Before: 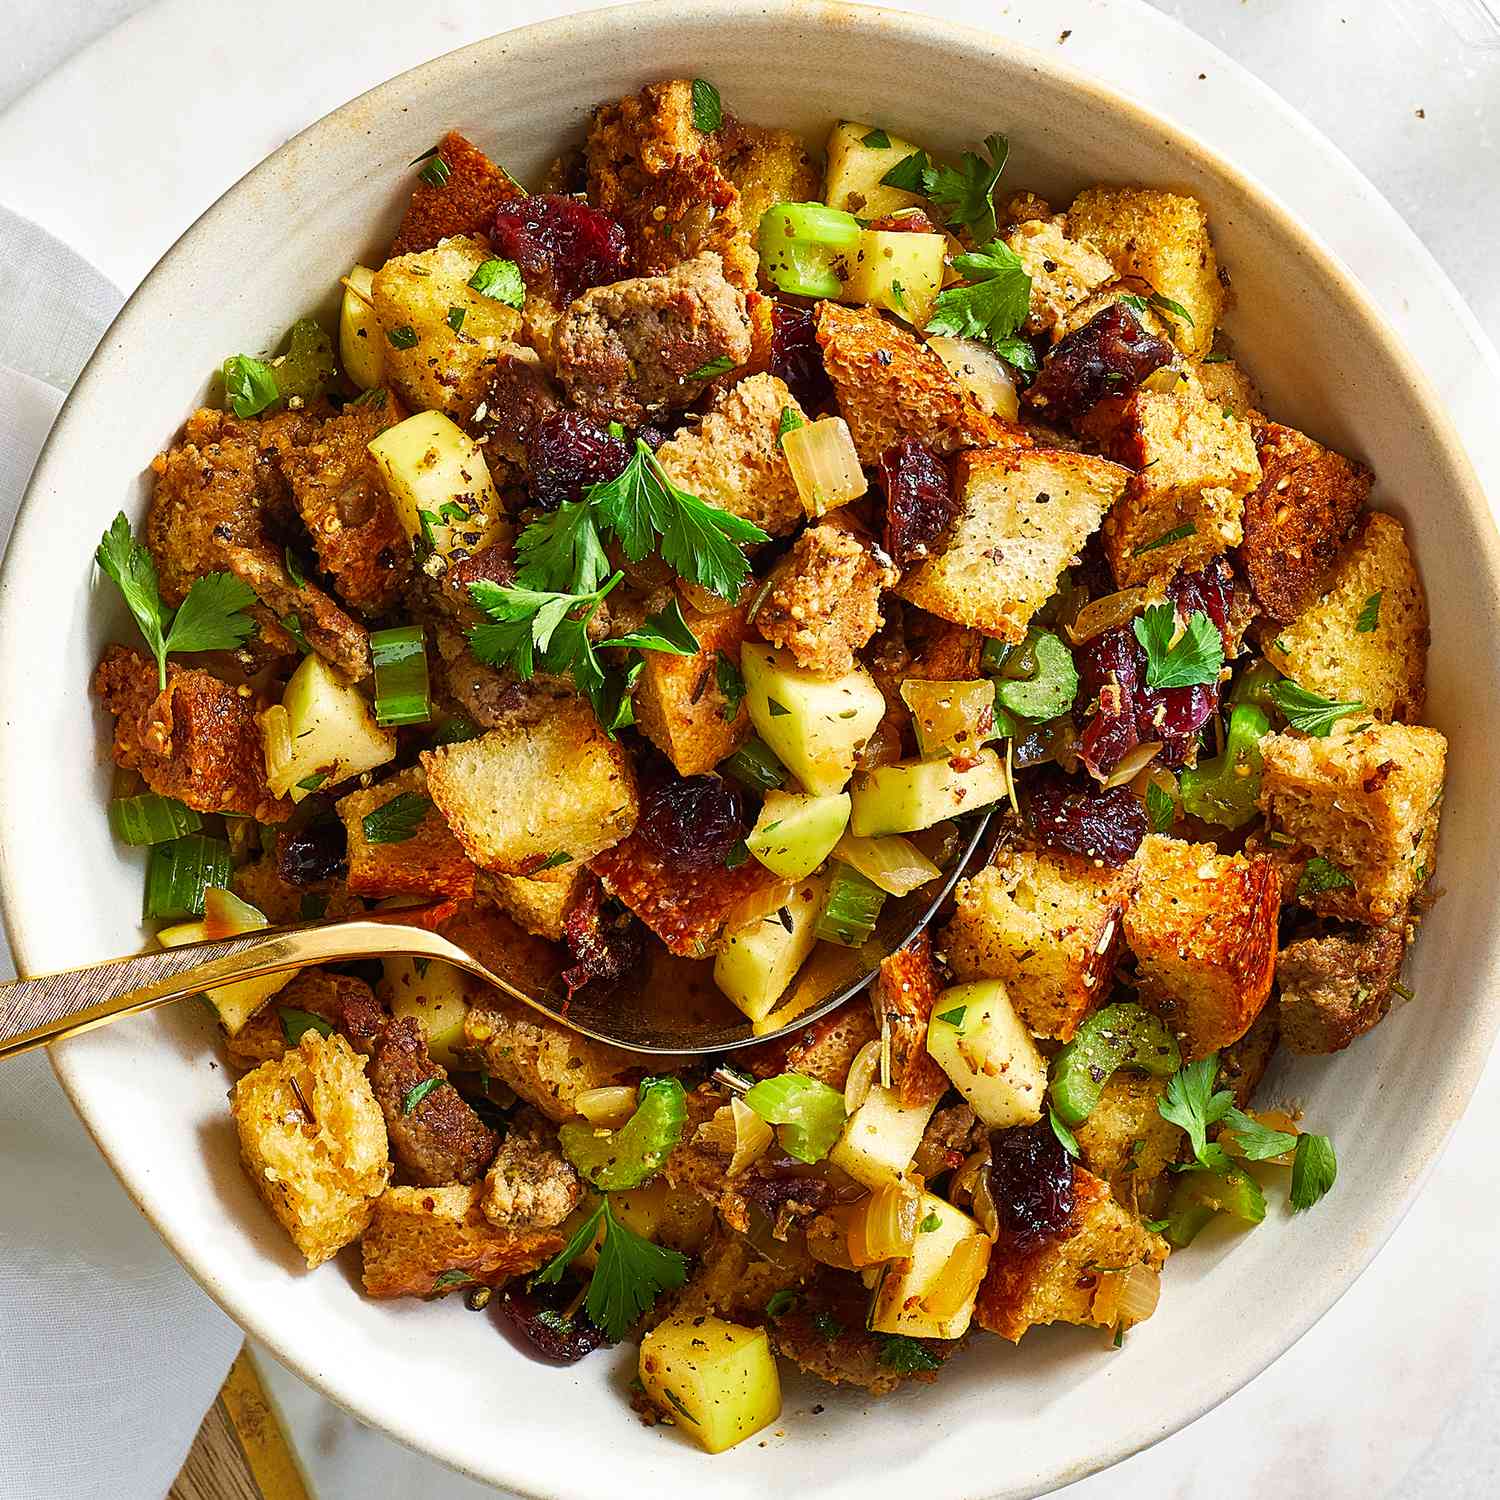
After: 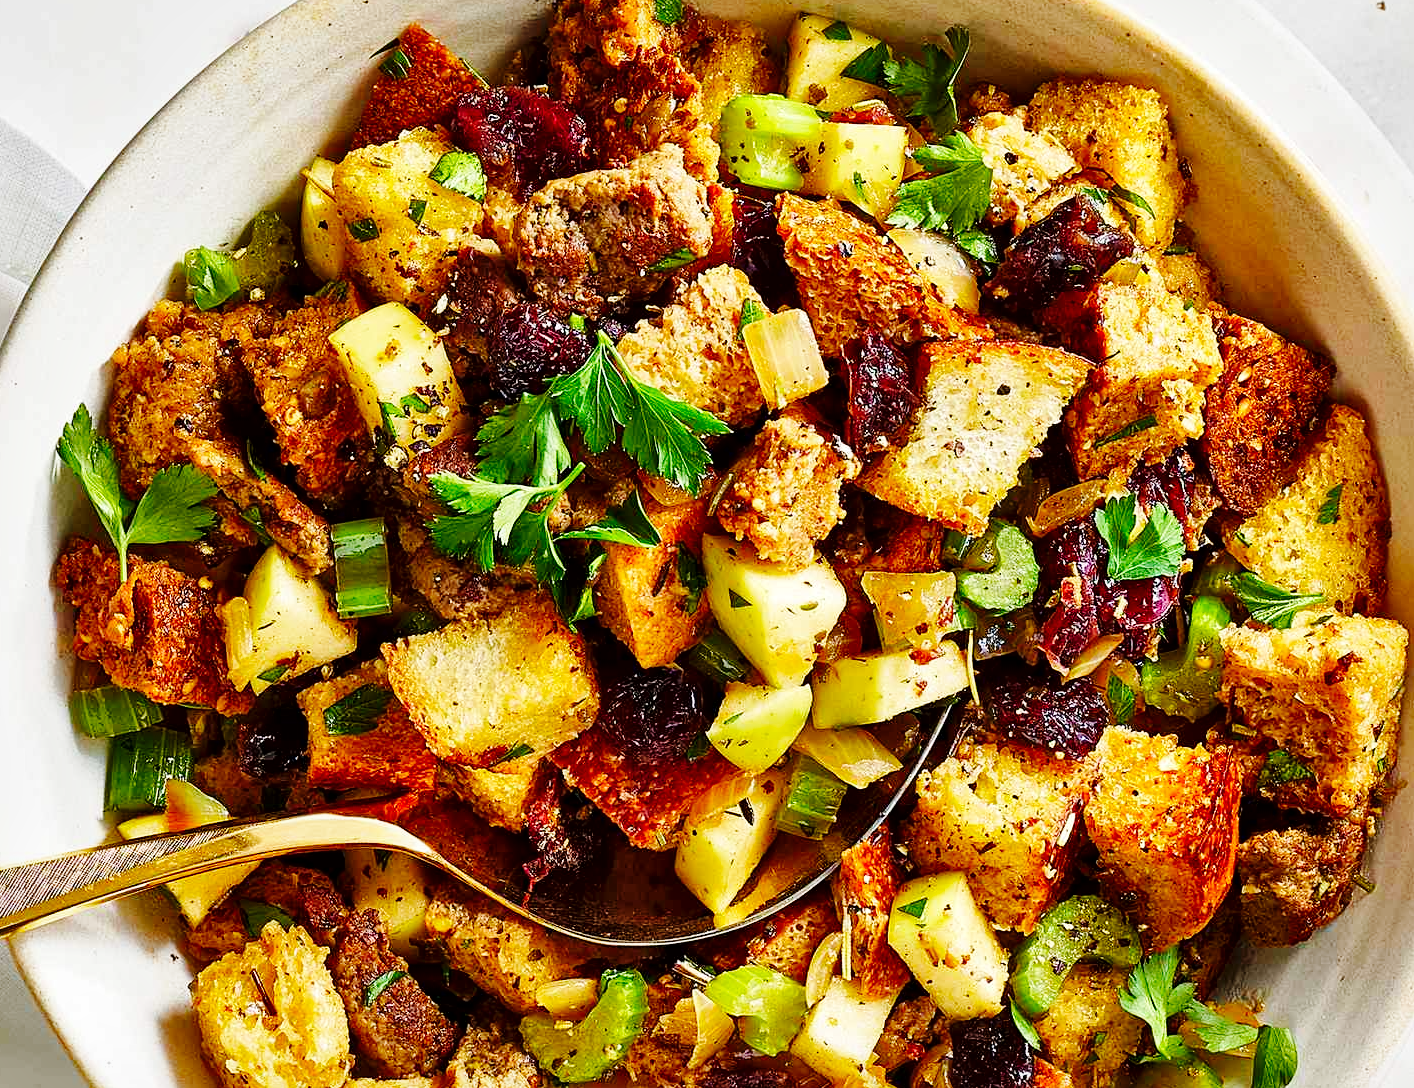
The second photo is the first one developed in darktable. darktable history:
crop: left 2.626%, top 7.235%, right 3.087%, bottom 20.203%
shadows and highlights: shadows 25.11, white point adjustment -3.01, highlights -30.09
base curve: curves: ch0 [(0, 0) (0.036, 0.025) (0.121, 0.166) (0.206, 0.329) (0.605, 0.79) (1, 1)], preserve colors none
local contrast: mode bilateral grid, contrast 25, coarseness 48, detail 150%, midtone range 0.2
